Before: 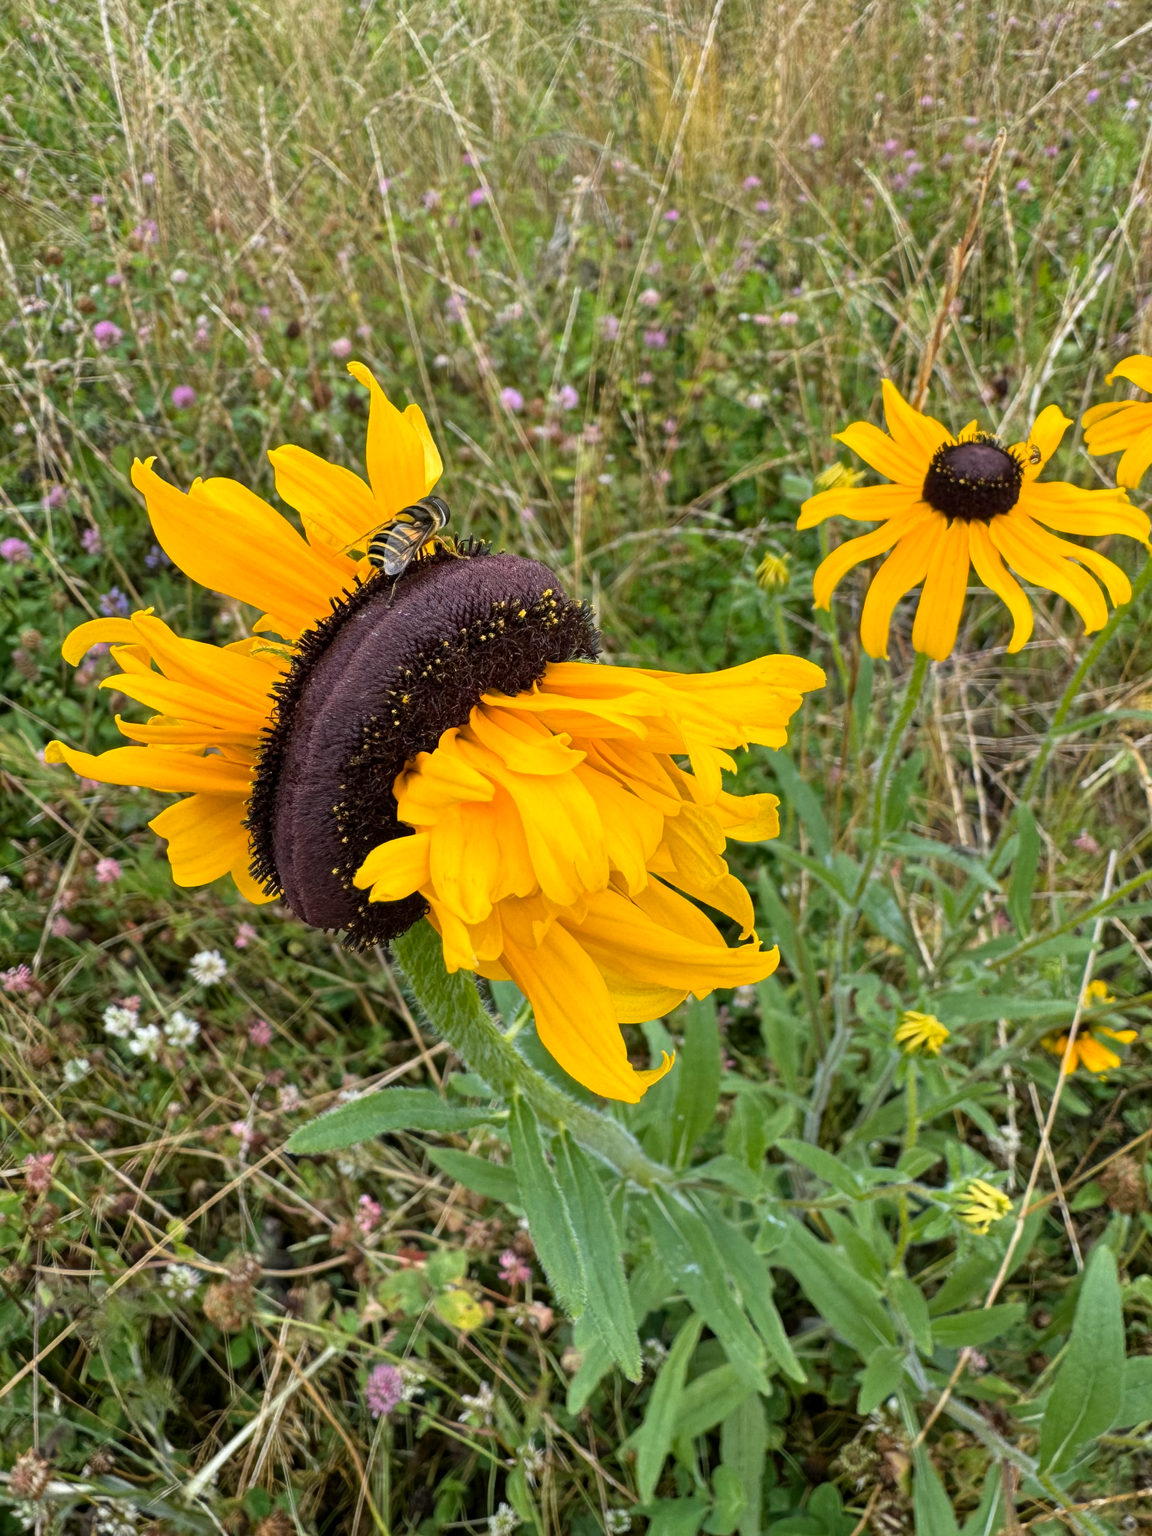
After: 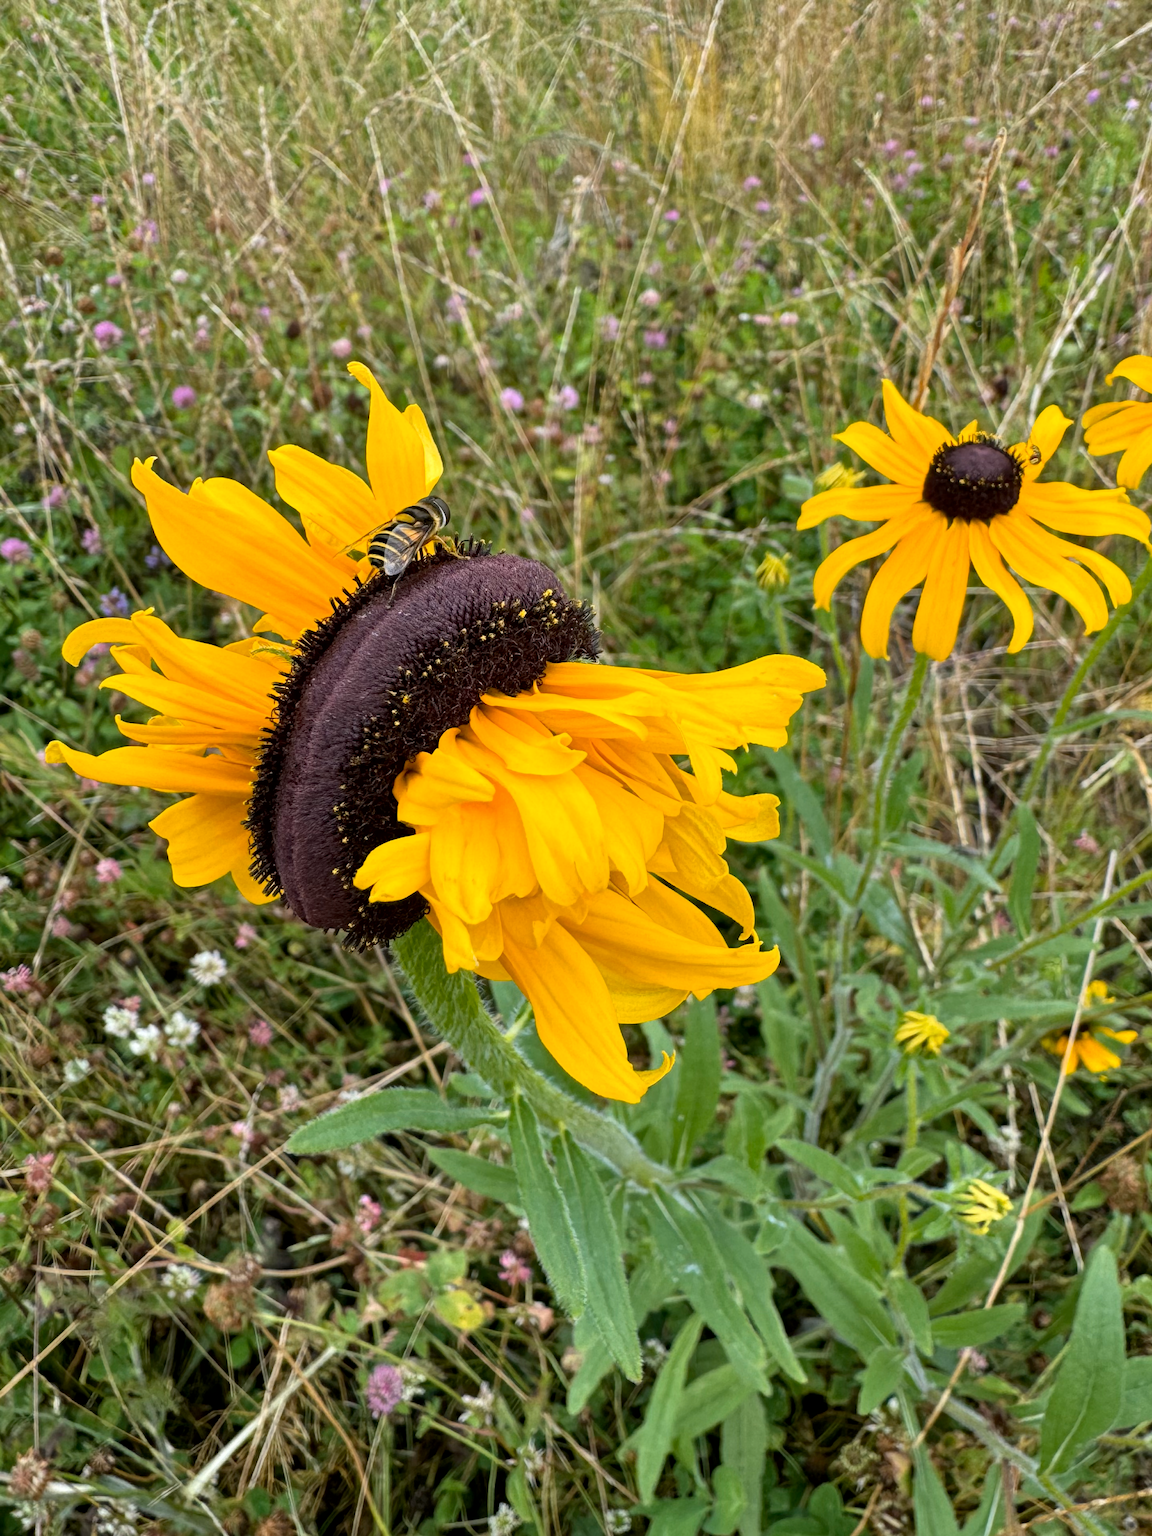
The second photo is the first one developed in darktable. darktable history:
exposure: black level correction 0.002, compensate highlight preservation false
local contrast: mode bilateral grid, contrast 100, coarseness 99, detail 108%, midtone range 0.2
